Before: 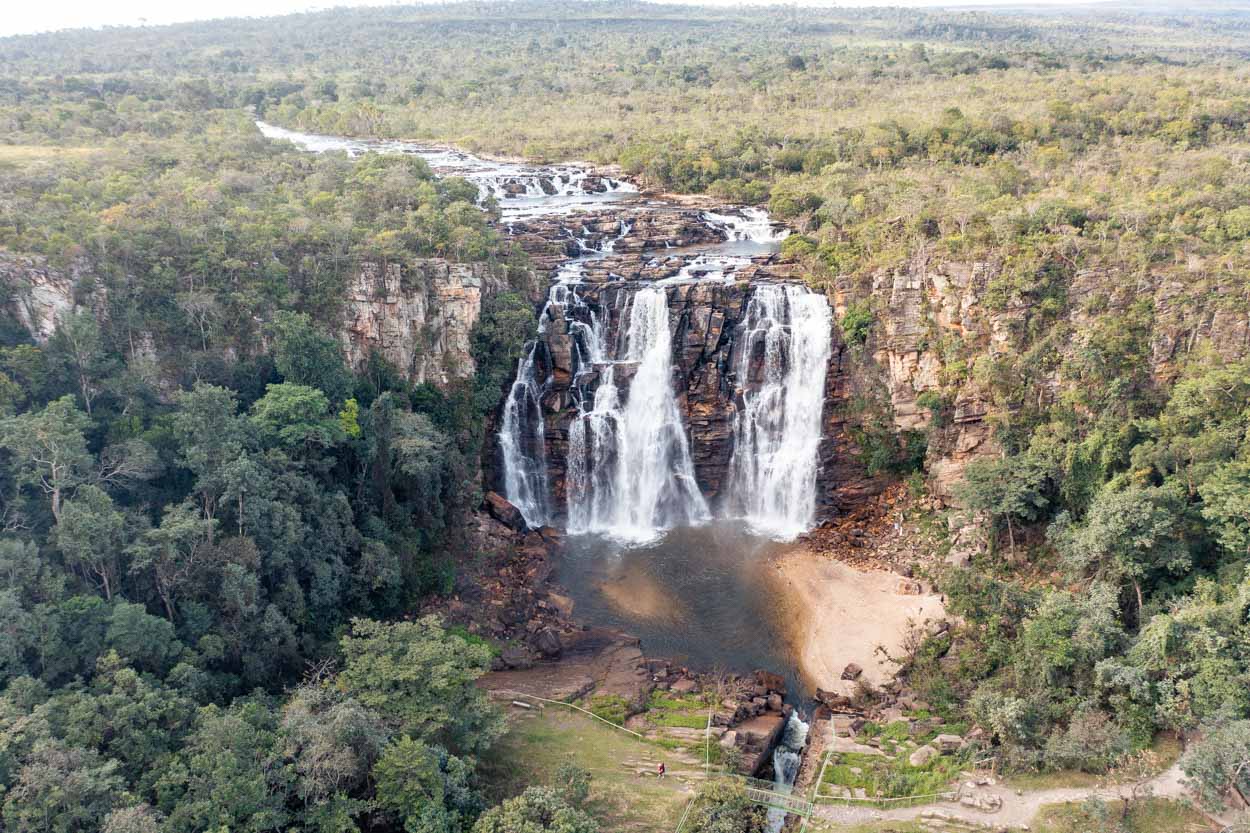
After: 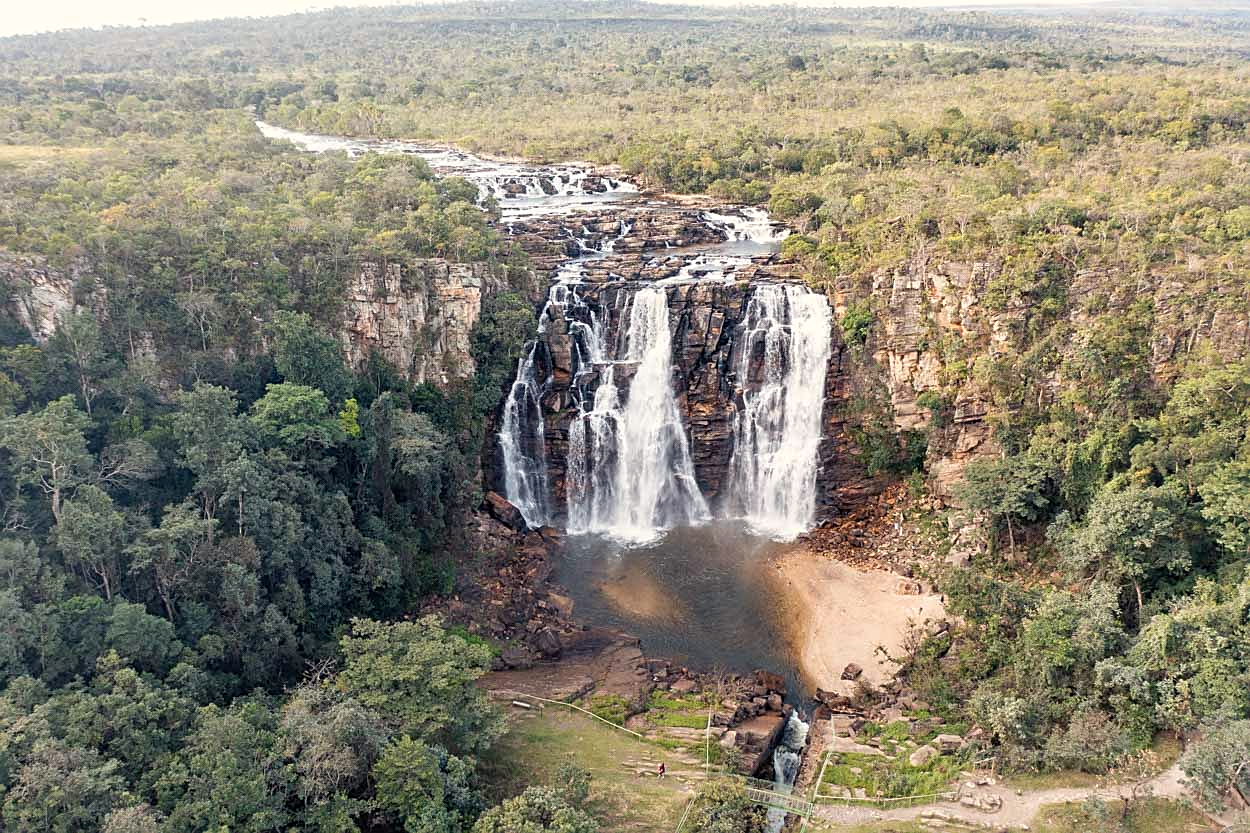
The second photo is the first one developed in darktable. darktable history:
sharpen: on, module defaults
color calibration: x 0.335, y 0.348, temperature 5394.27 K
